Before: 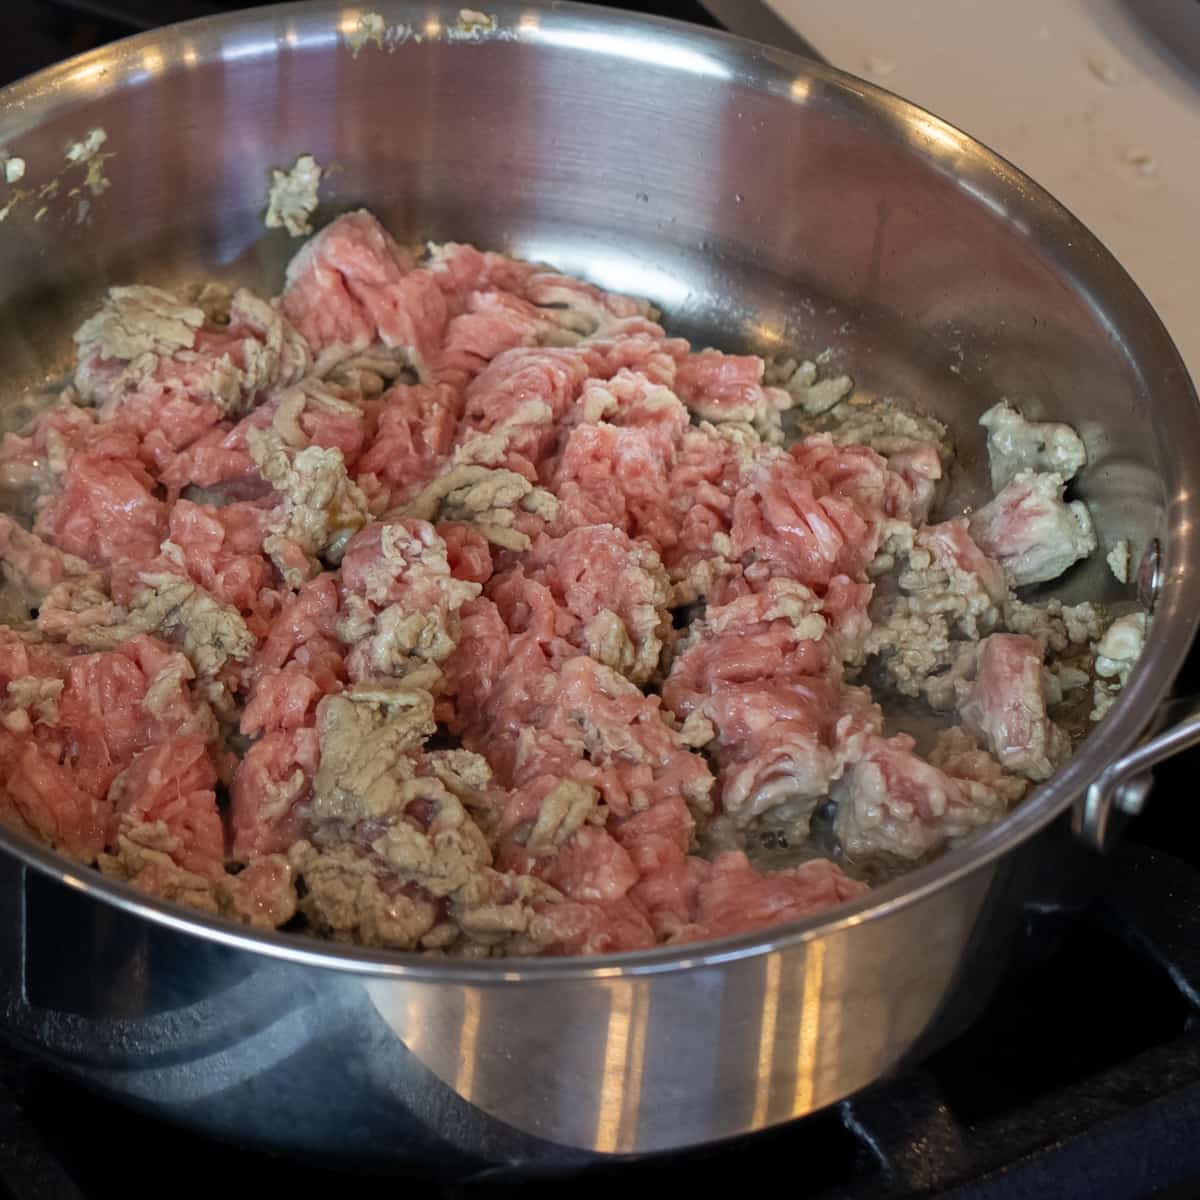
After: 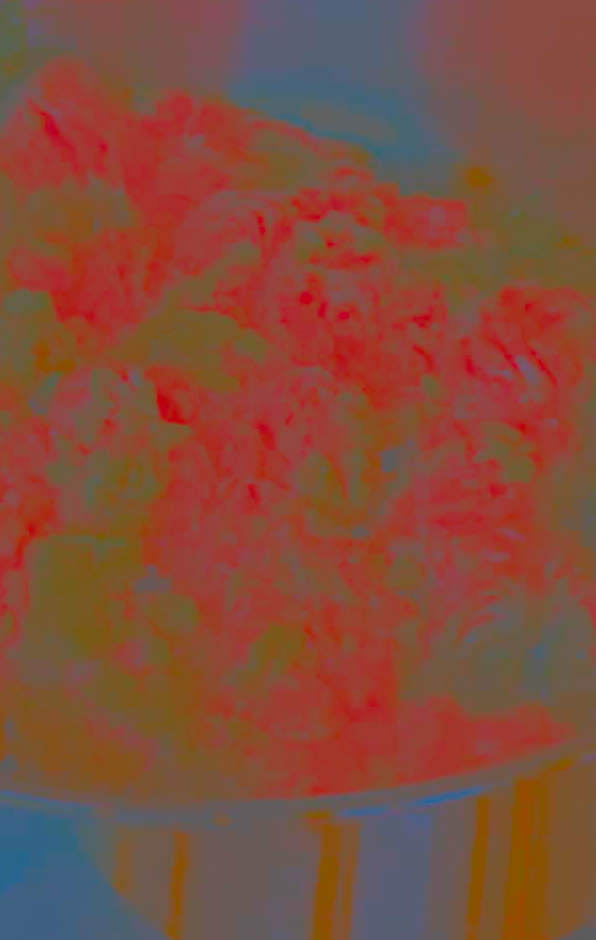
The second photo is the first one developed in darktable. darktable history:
crop and rotate: angle 0.02°, left 24.249%, top 13.074%, right 25.984%, bottom 8.502%
contrast brightness saturation: contrast -0.976, brightness -0.162, saturation 0.738
